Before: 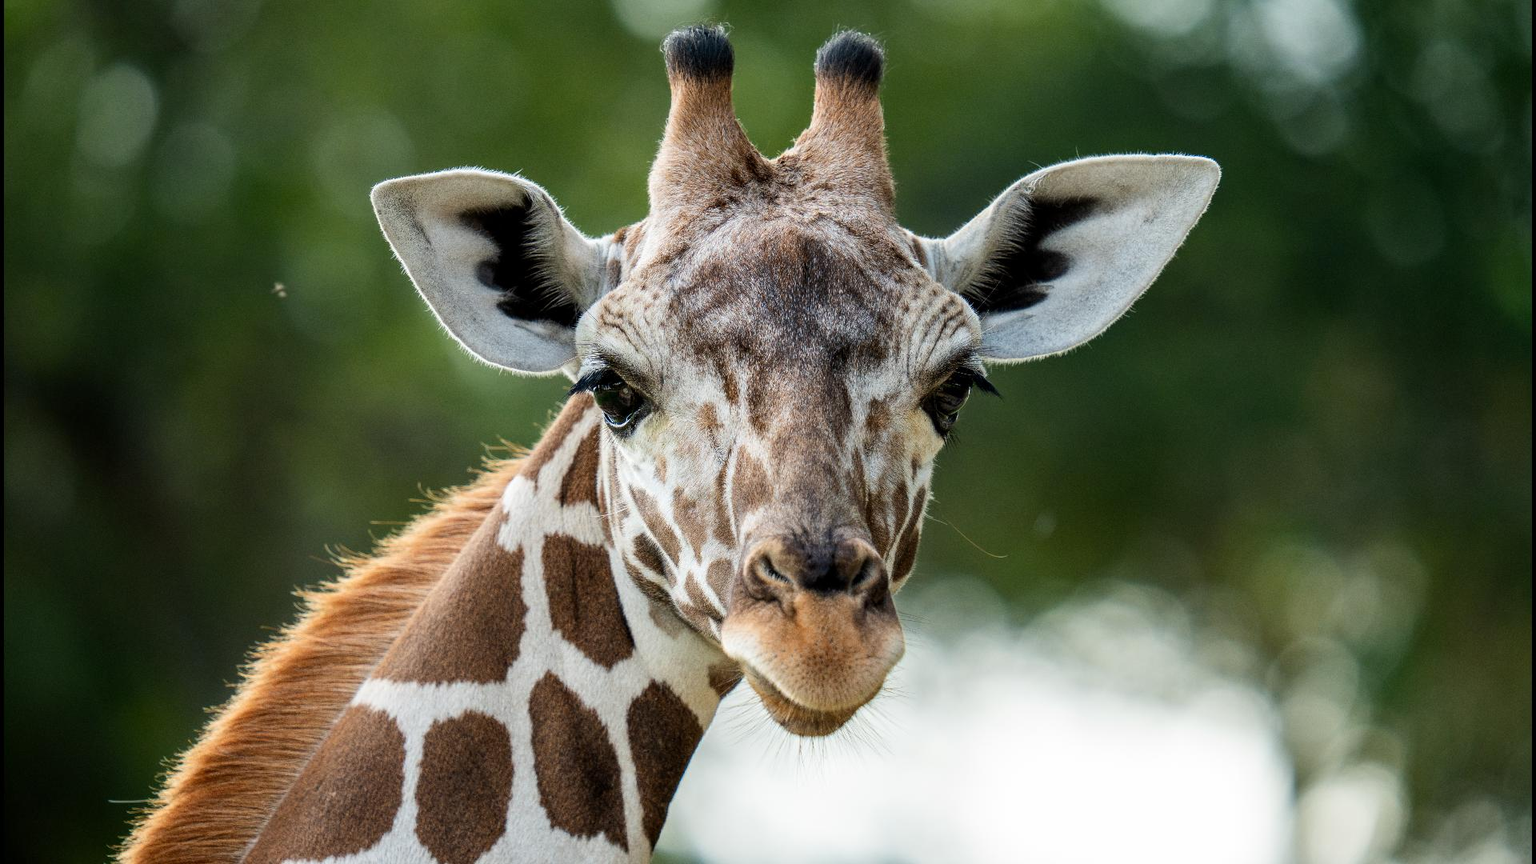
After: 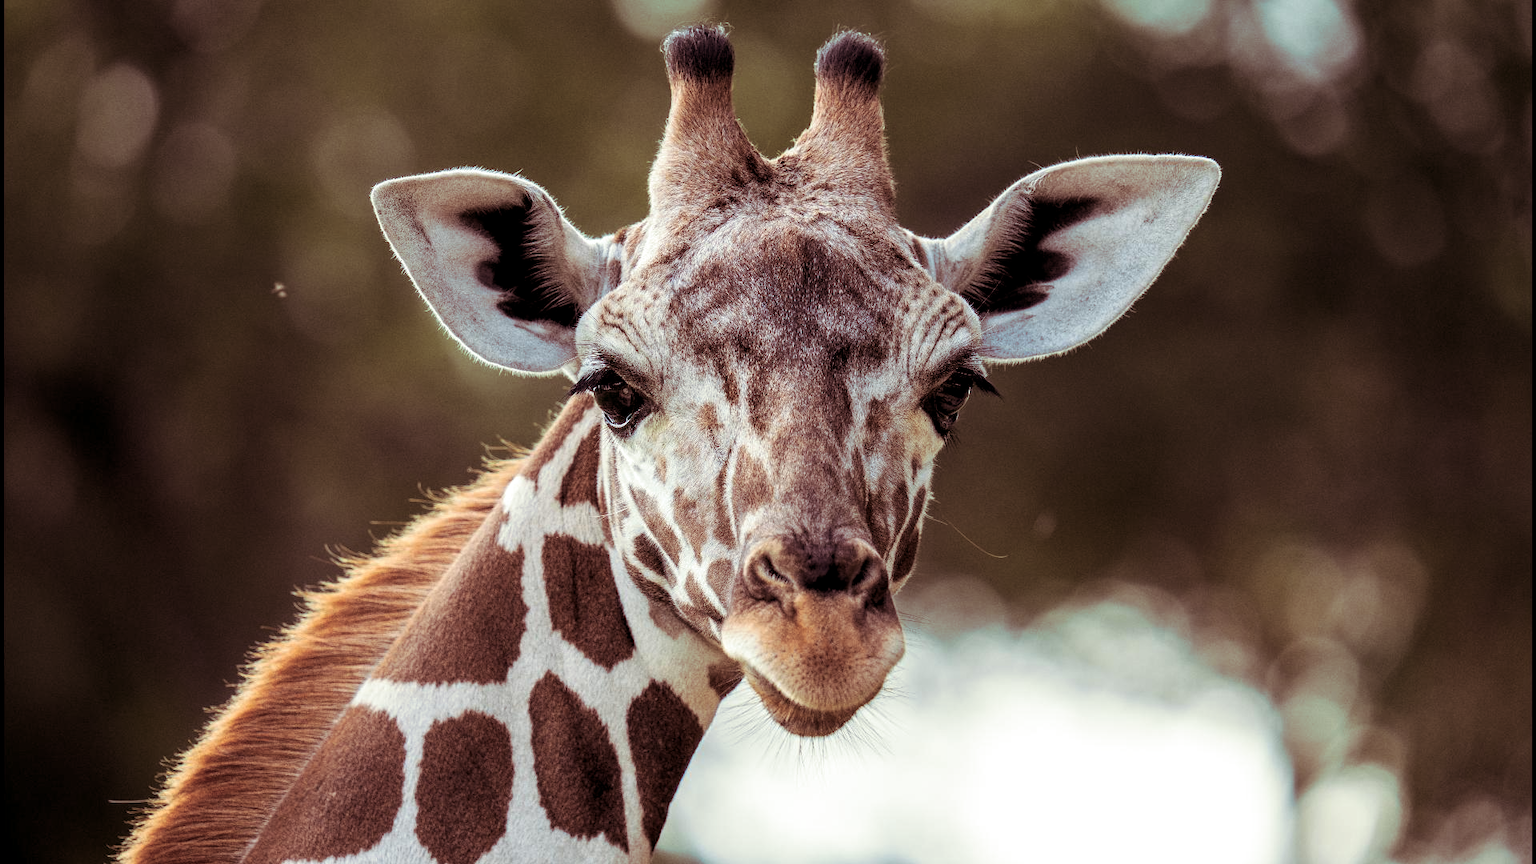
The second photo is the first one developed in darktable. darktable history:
local contrast: highlights 100%, shadows 100%, detail 120%, midtone range 0.2
tone equalizer: on, module defaults
split-toning: on, module defaults
